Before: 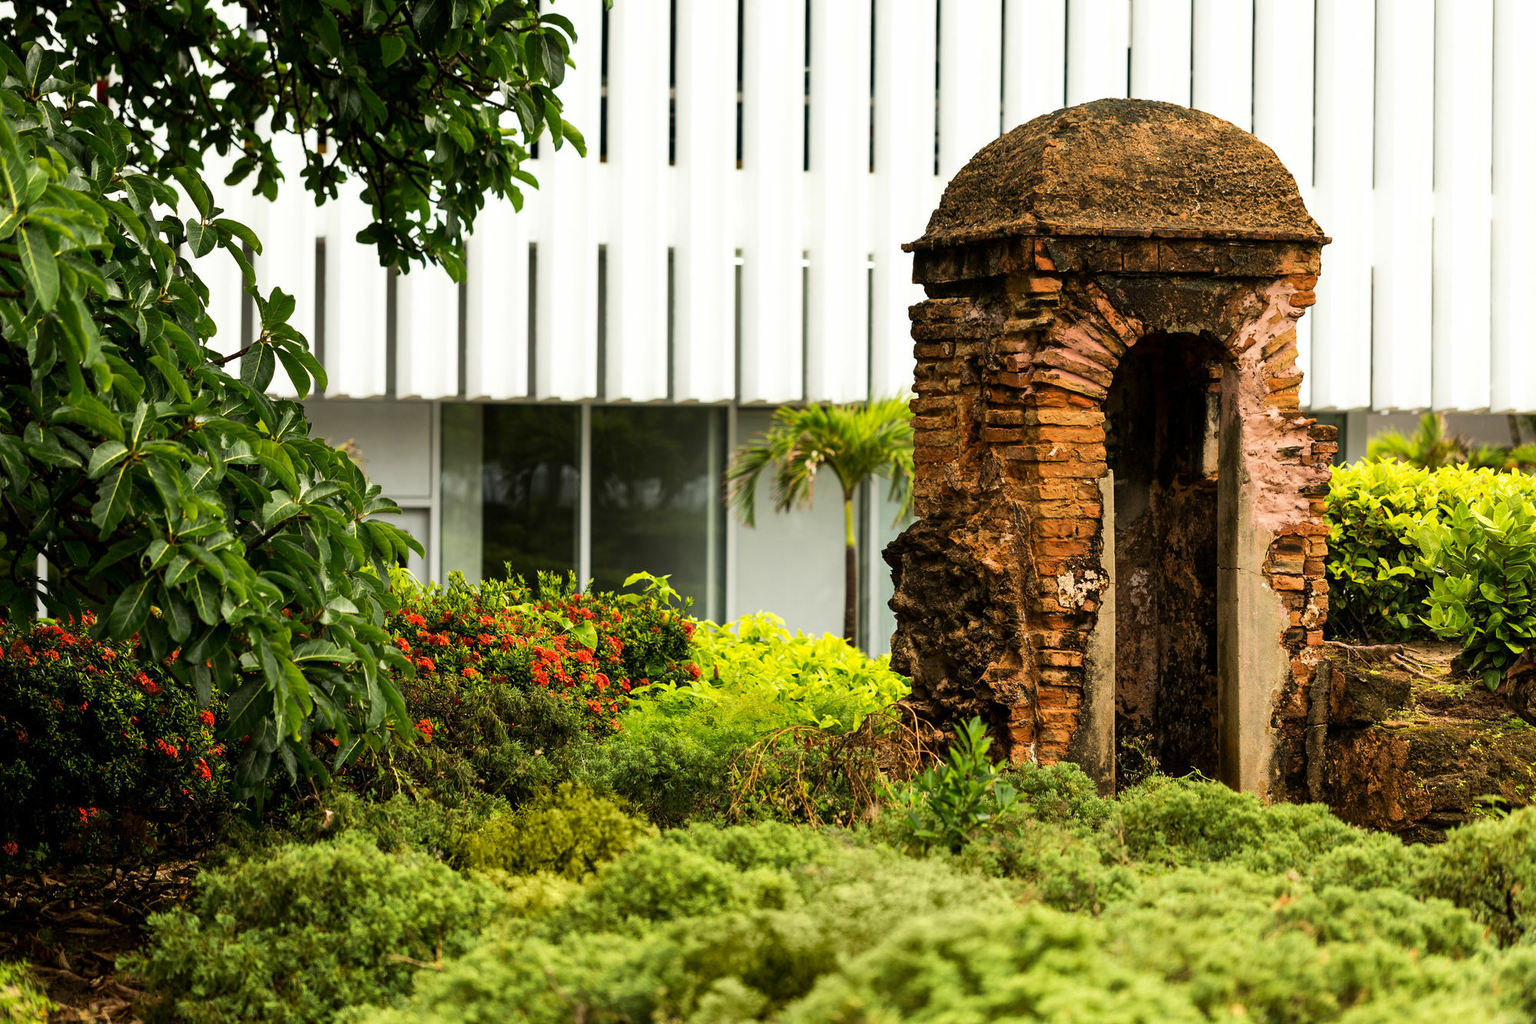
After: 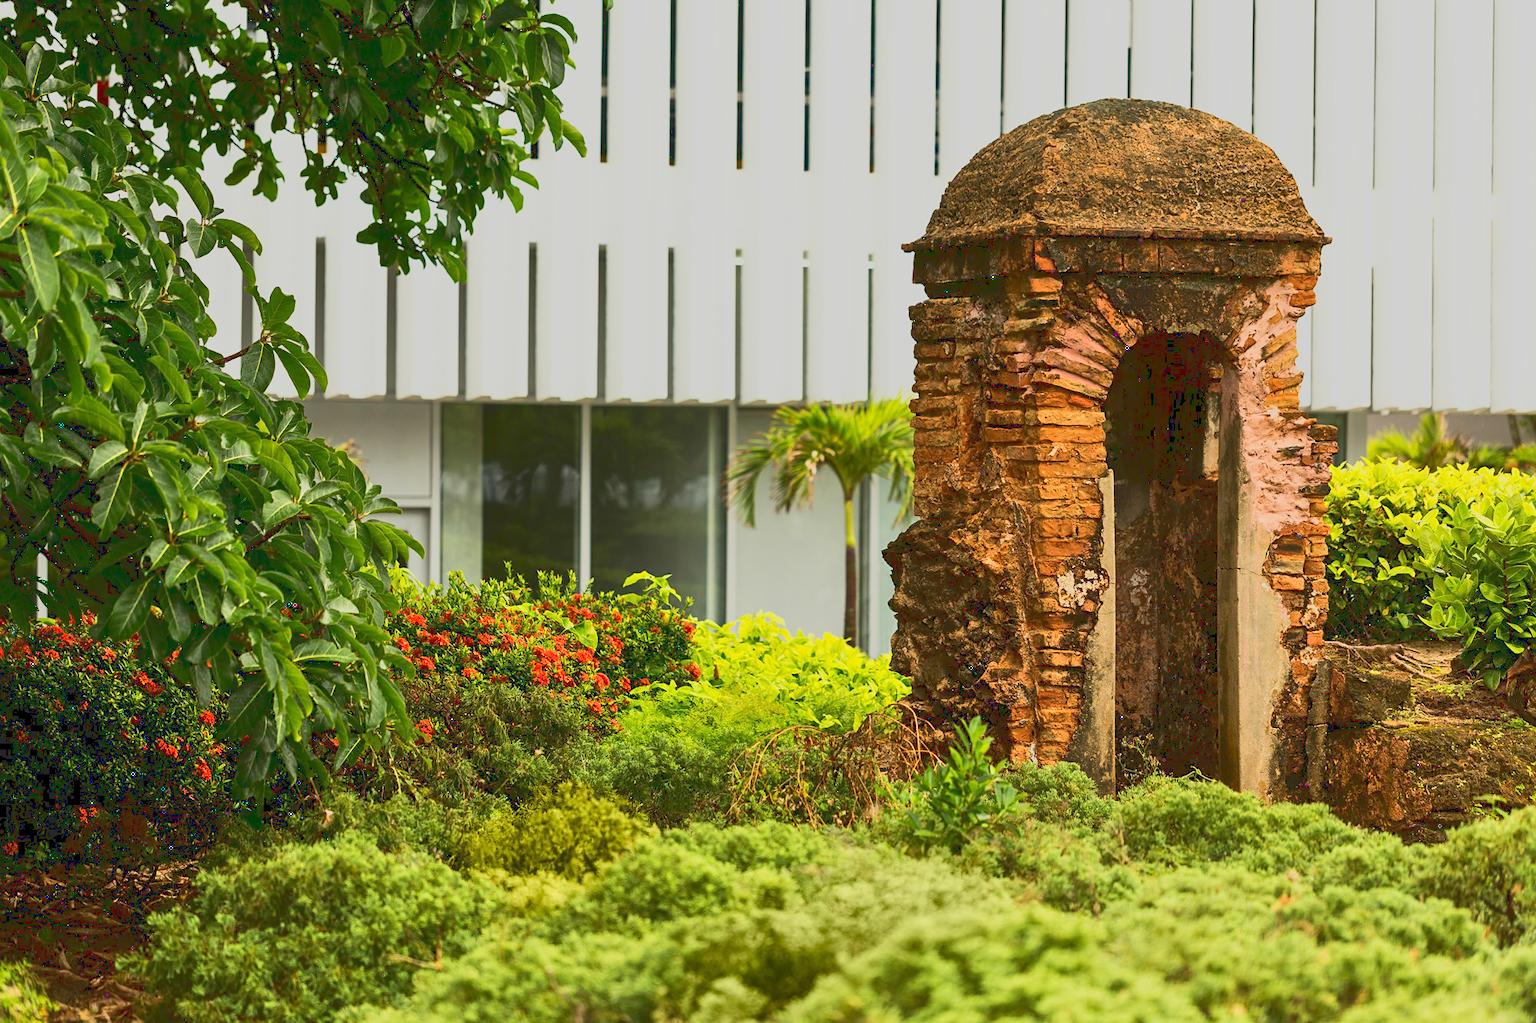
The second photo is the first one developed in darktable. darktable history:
tone equalizer: -8 EV 1 EV, -7 EV 1 EV, -6 EV 1 EV, -5 EV 1 EV, -4 EV 1 EV, -3 EV 0.75 EV, -2 EV 0.5 EV, -1 EV 0.25 EV
sharpen: amount 0.2
tone curve: curves: ch0 [(0, 0.148) (0.191, 0.225) (0.712, 0.695) (0.864, 0.797) (1, 0.839)]
